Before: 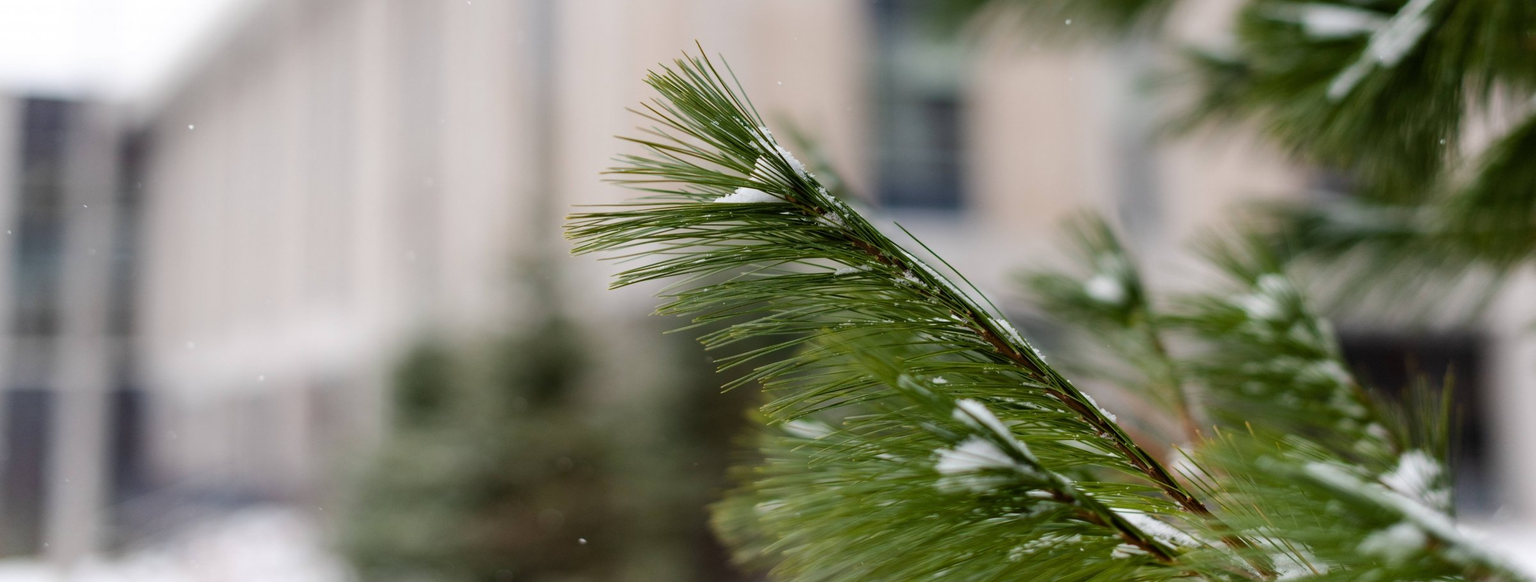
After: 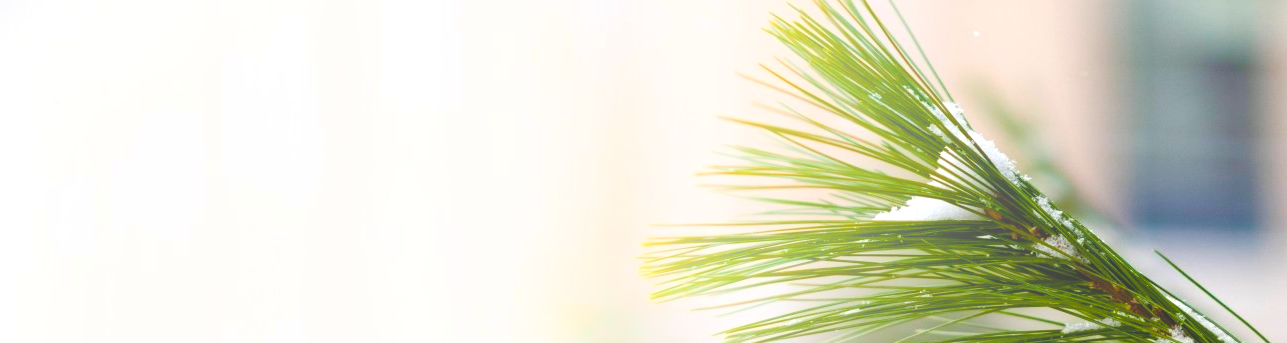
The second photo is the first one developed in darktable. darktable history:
crop: left 10.121%, top 10.631%, right 36.218%, bottom 51.526%
bloom: size 40%
color balance rgb: linear chroma grading › shadows -2.2%, linear chroma grading › highlights -15%, linear chroma grading › global chroma -10%, linear chroma grading › mid-tones -10%, perceptual saturation grading › global saturation 45%, perceptual saturation grading › highlights -50%, perceptual saturation grading › shadows 30%, perceptual brilliance grading › global brilliance 18%, global vibrance 45%
